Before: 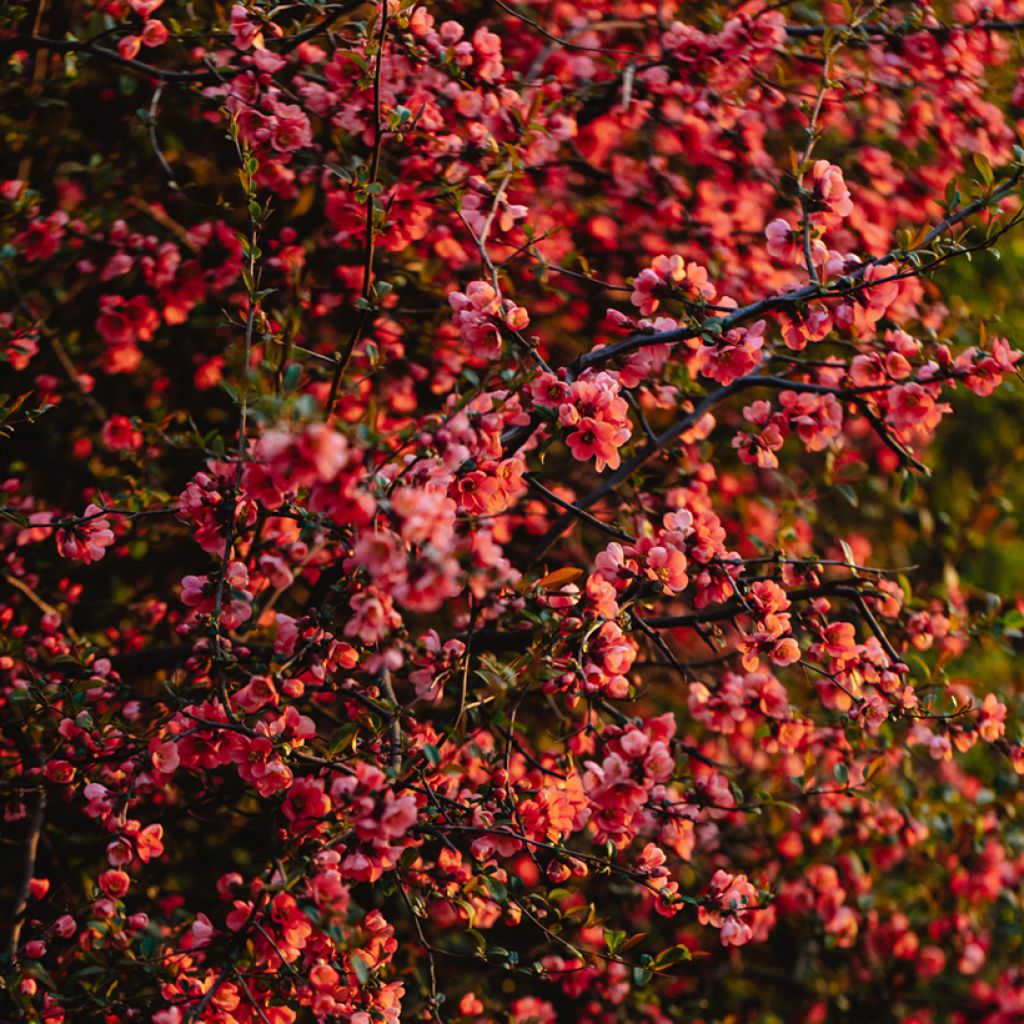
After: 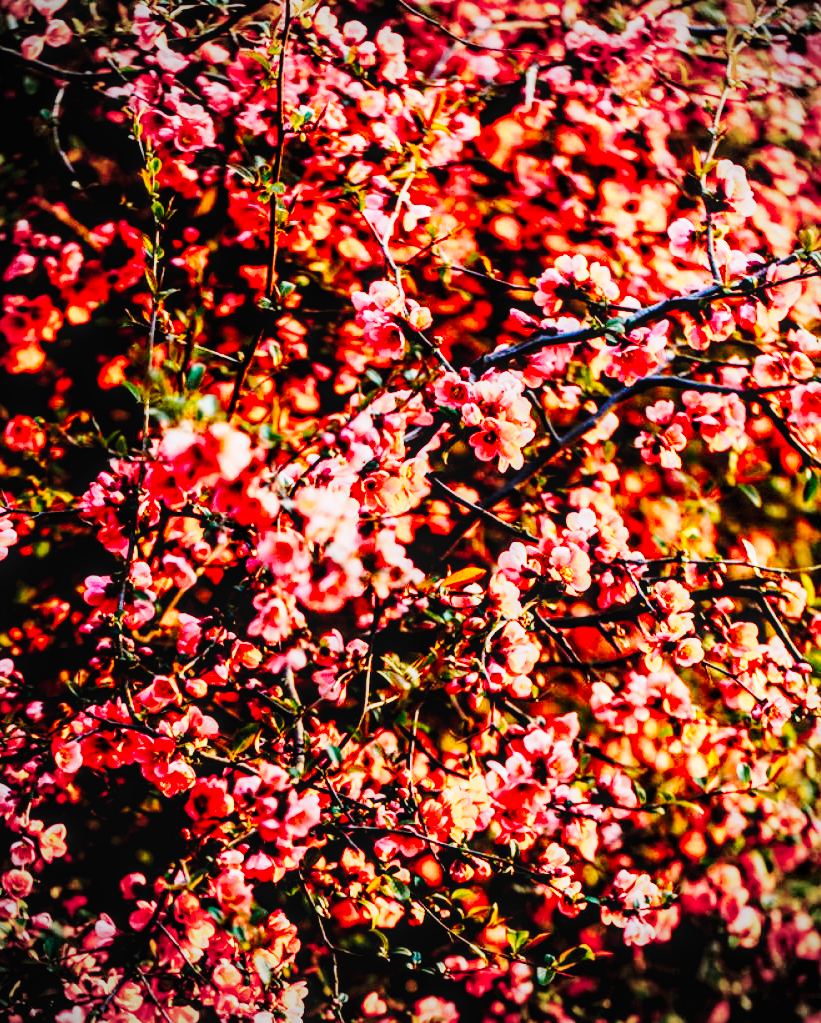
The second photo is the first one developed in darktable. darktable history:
crop and rotate: left 9.521%, right 10.28%
tone equalizer: -8 EV -0.431 EV, -7 EV -0.354 EV, -6 EV -0.371 EV, -5 EV -0.212 EV, -3 EV 0.189 EV, -2 EV 0.362 EV, -1 EV 0.397 EV, +0 EV 0.424 EV, edges refinement/feathering 500, mask exposure compensation -1.57 EV, preserve details guided filter
base curve: curves: ch0 [(0, 0) (0.032, 0.037) (0.105, 0.228) (0.435, 0.76) (0.856, 0.983) (1, 1)], preserve colors none
tone curve: curves: ch0 [(0, 0.011) (0.139, 0.106) (0.295, 0.271) (0.499, 0.523) (0.739, 0.782) (0.857, 0.879) (1, 0.967)]; ch1 [(0, 0) (0.272, 0.249) (0.388, 0.385) (0.469, 0.456) (0.495, 0.497) (0.524, 0.518) (0.602, 0.623) (0.725, 0.779) (1, 1)]; ch2 [(0, 0) (0.125, 0.089) (0.353, 0.329) (0.443, 0.408) (0.502, 0.499) (0.548, 0.549) (0.608, 0.635) (1, 1)], preserve colors none
exposure: black level correction 0.01, exposure 1 EV, compensate highlight preservation false
local contrast: on, module defaults
vignetting: on, module defaults
